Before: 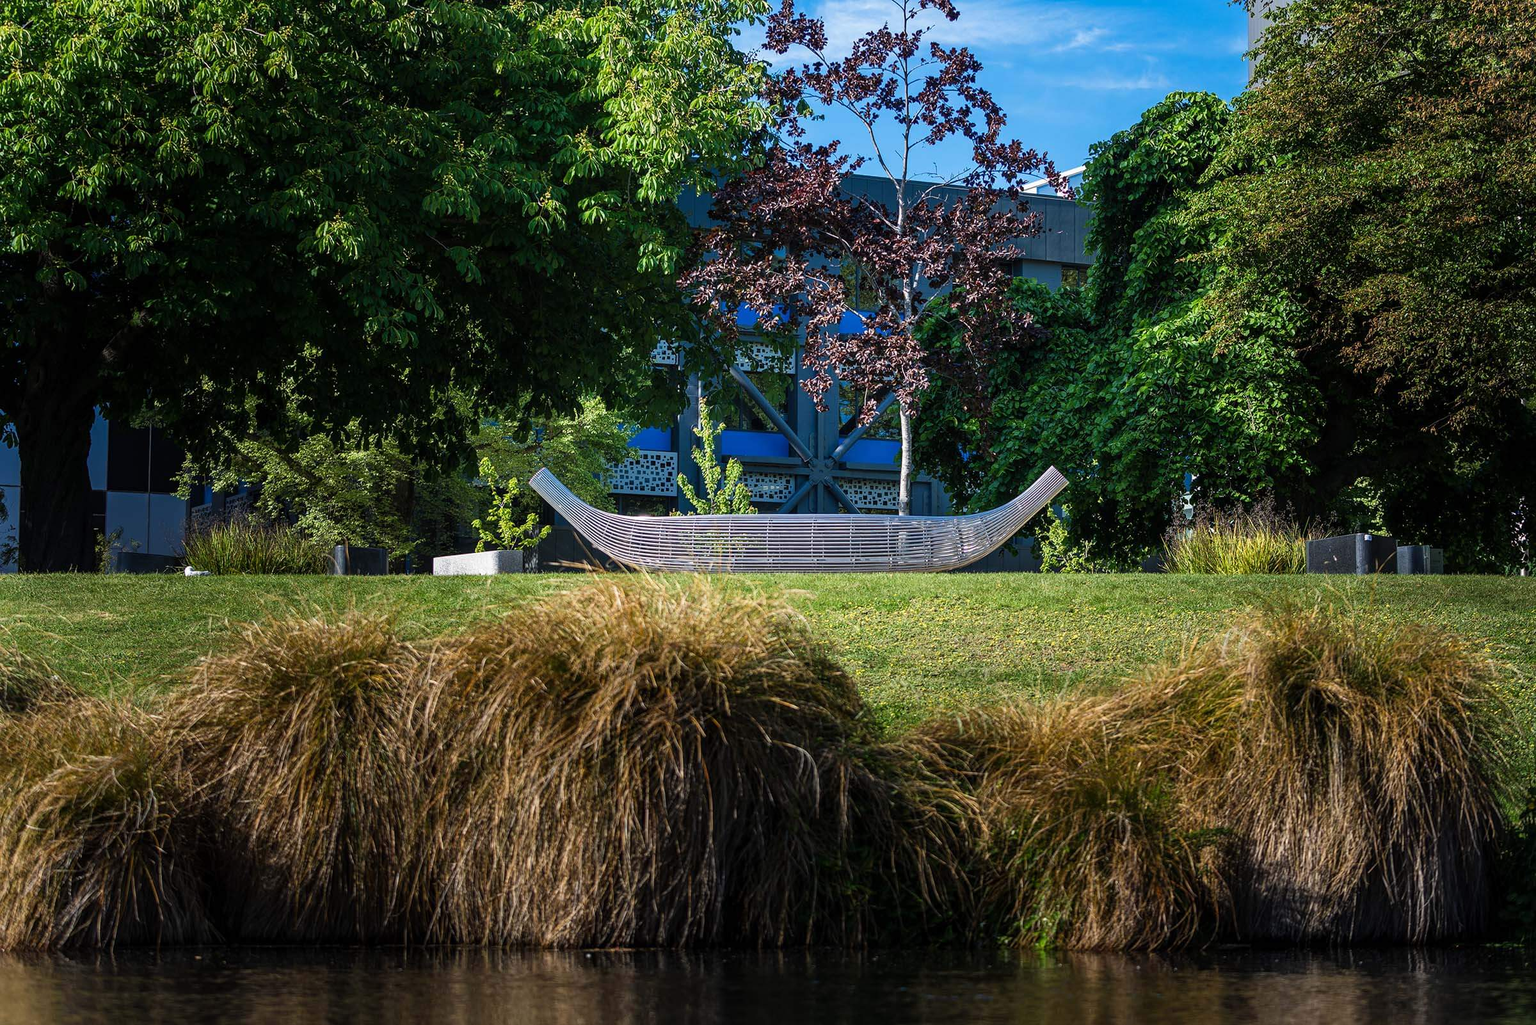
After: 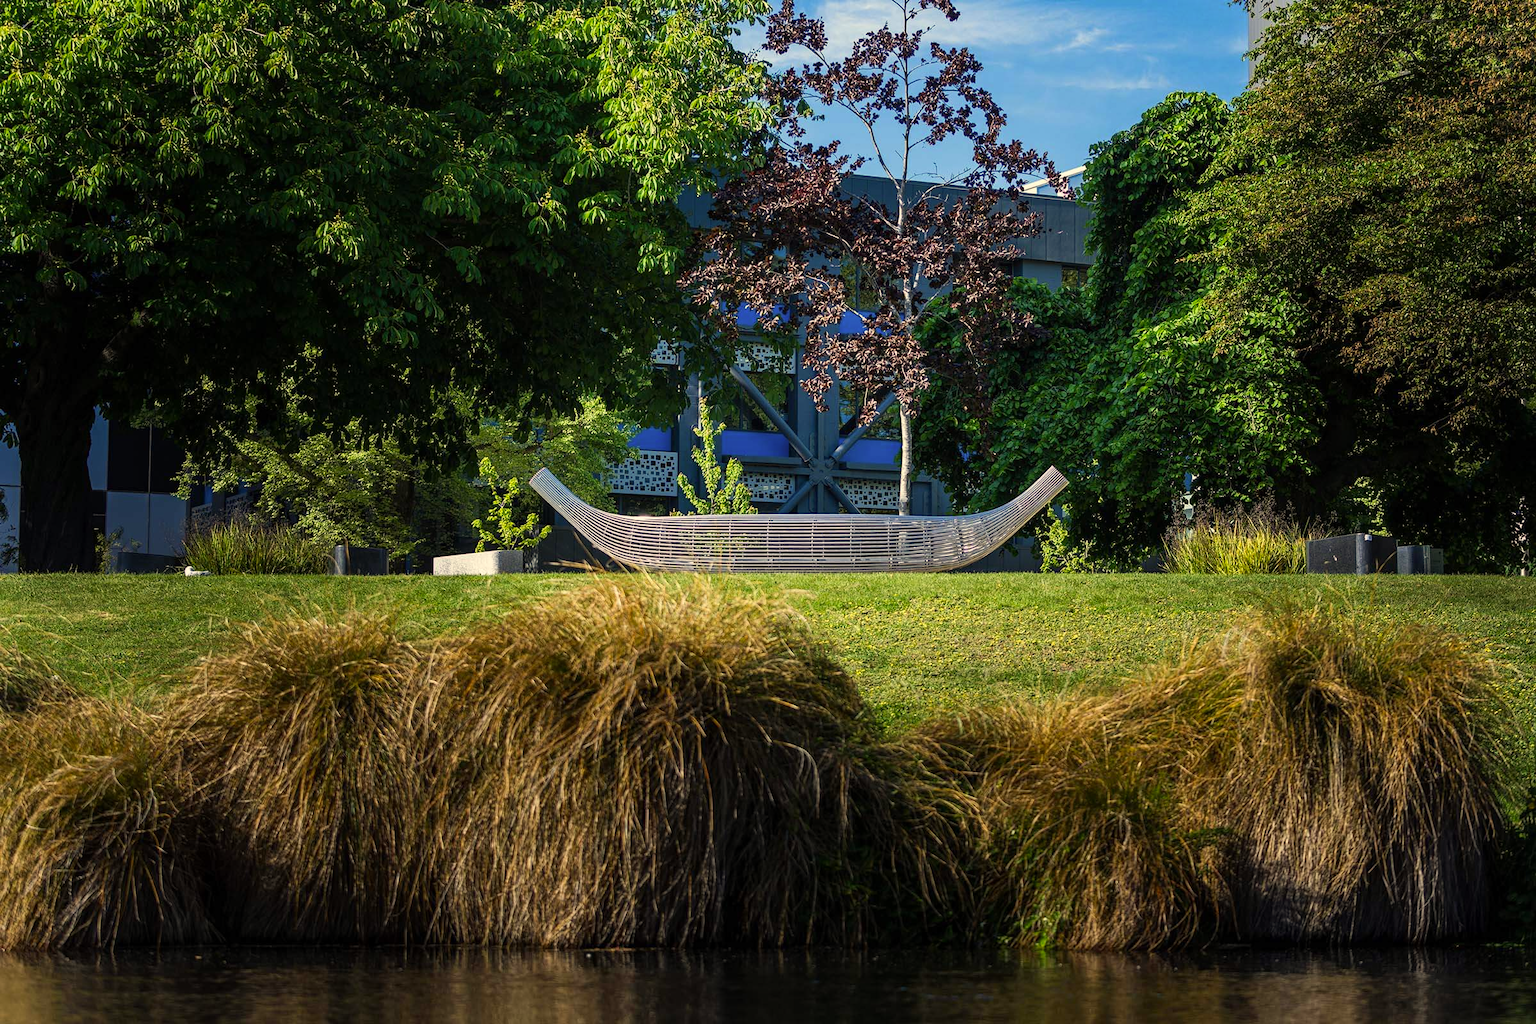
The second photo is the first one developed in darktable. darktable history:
tone curve: curves: ch0 [(0, 0) (0.003, 0.003) (0.011, 0.011) (0.025, 0.025) (0.044, 0.044) (0.069, 0.068) (0.1, 0.098) (0.136, 0.134) (0.177, 0.175) (0.224, 0.221) (0.277, 0.273) (0.335, 0.331) (0.399, 0.394) (0.468, 0.462) (0.543, 0.543) (0.623, 0.623) (0.709, 0.709) (0.801, 0.801) (0.898, 0.898) (1, 1)], preserve colors none
color correction: highlights a* 1.39, highlights b* 17.83
